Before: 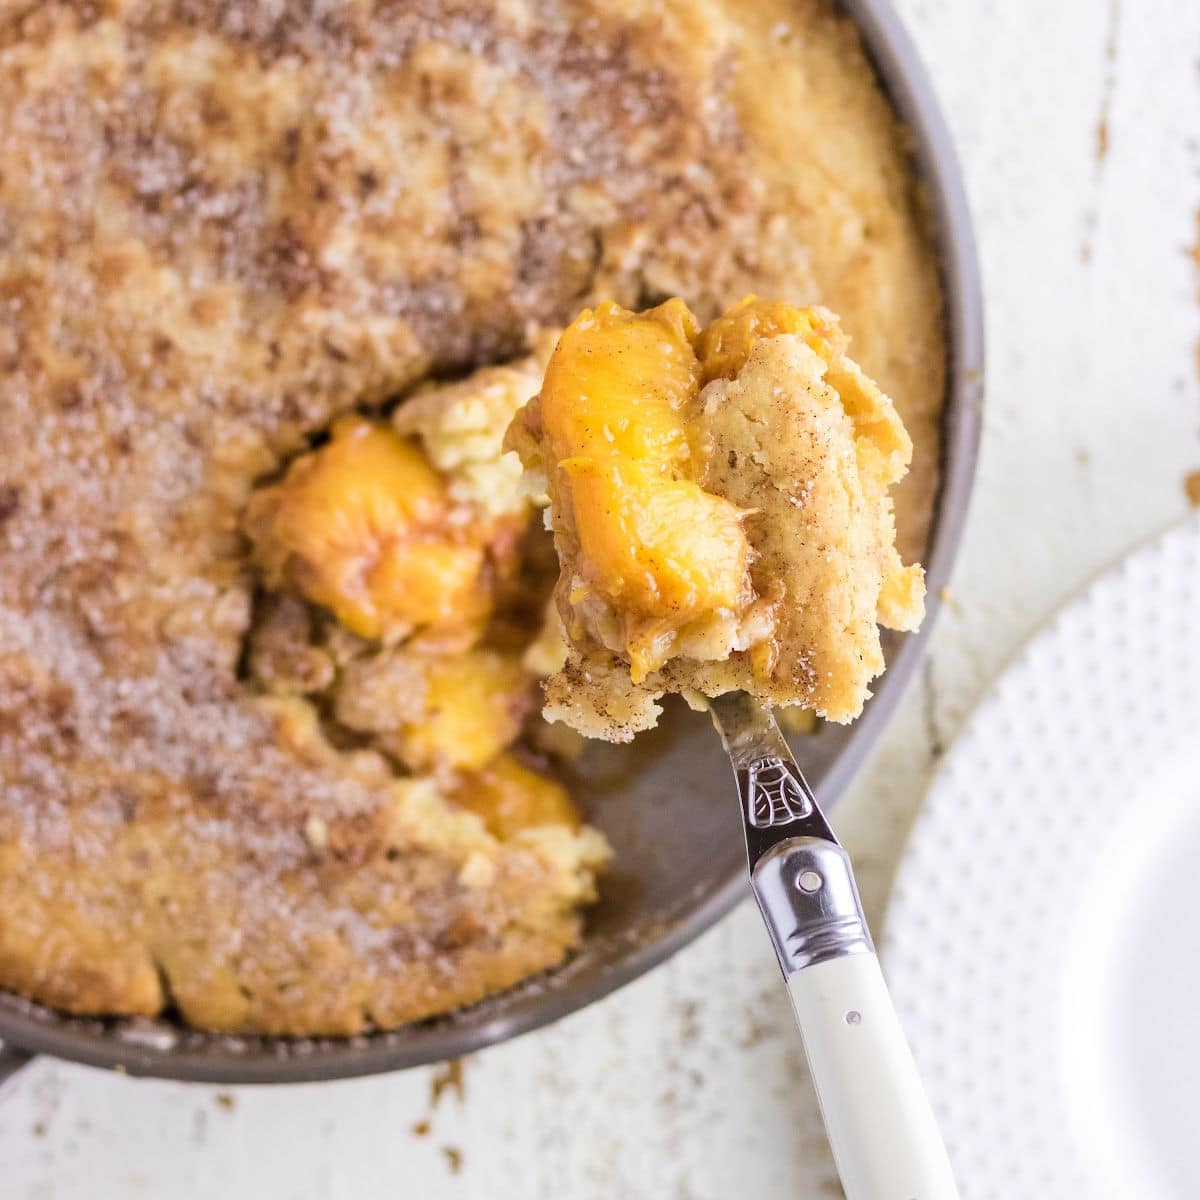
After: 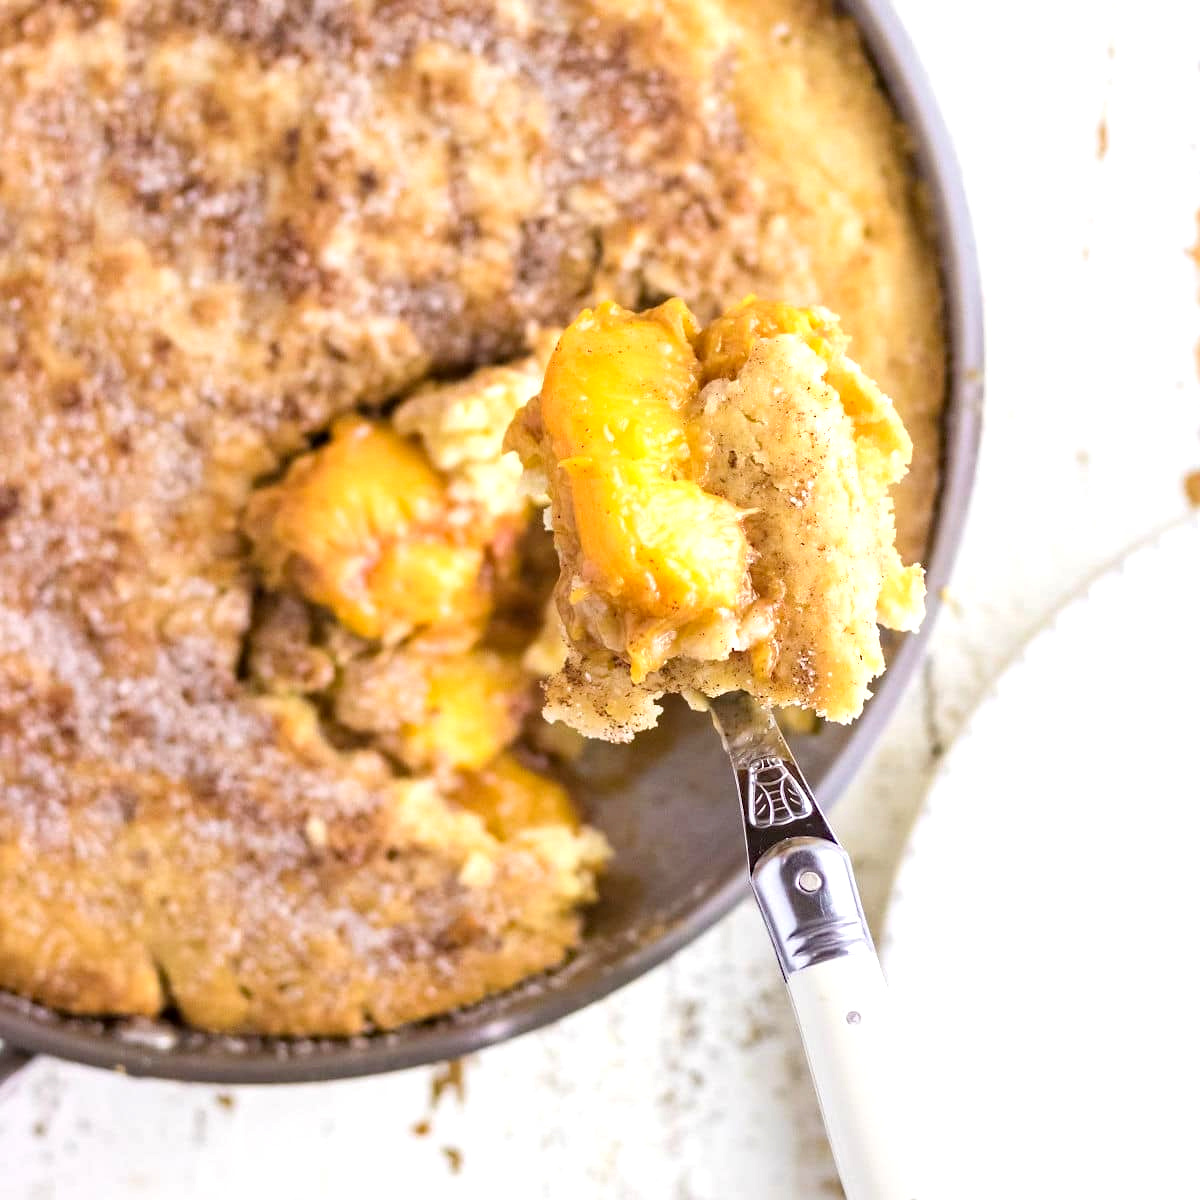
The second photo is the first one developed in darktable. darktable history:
haze removal: compatibility mode true, adaptive false
exposure: black level correction 0, exposure 0.5 EV, compensate highlight preservation false
